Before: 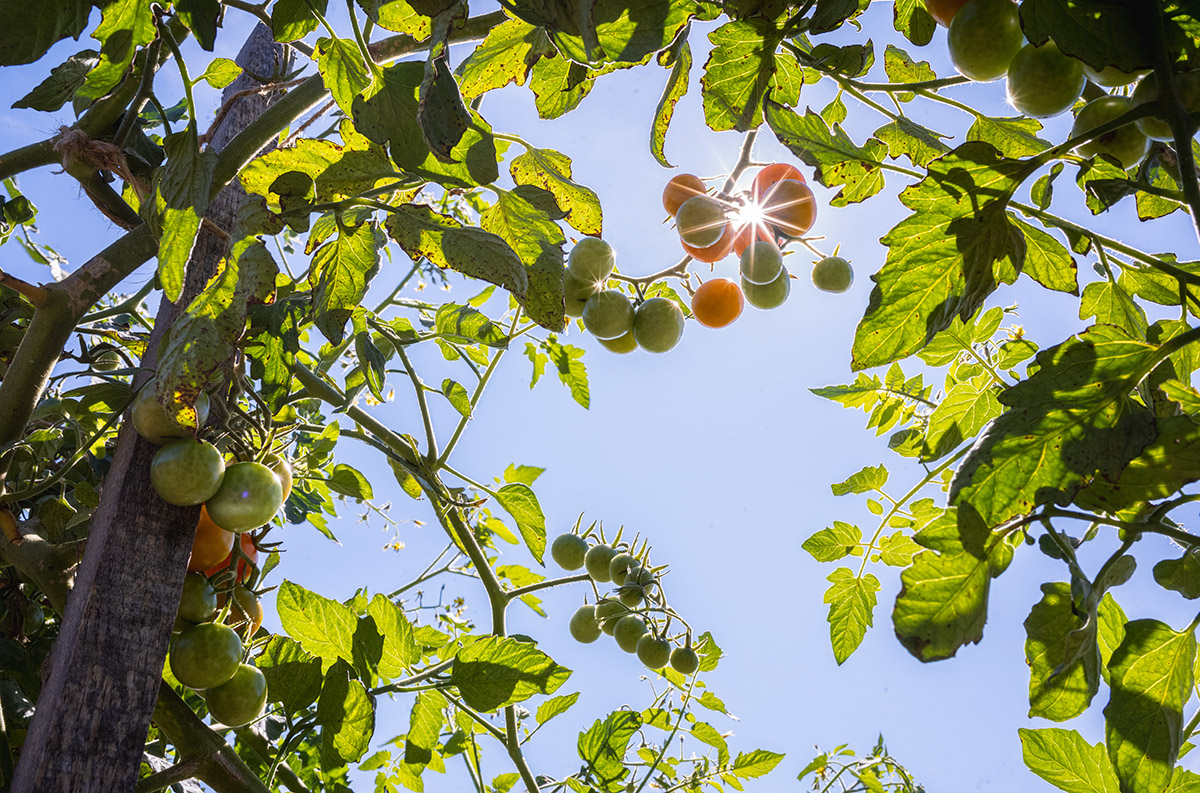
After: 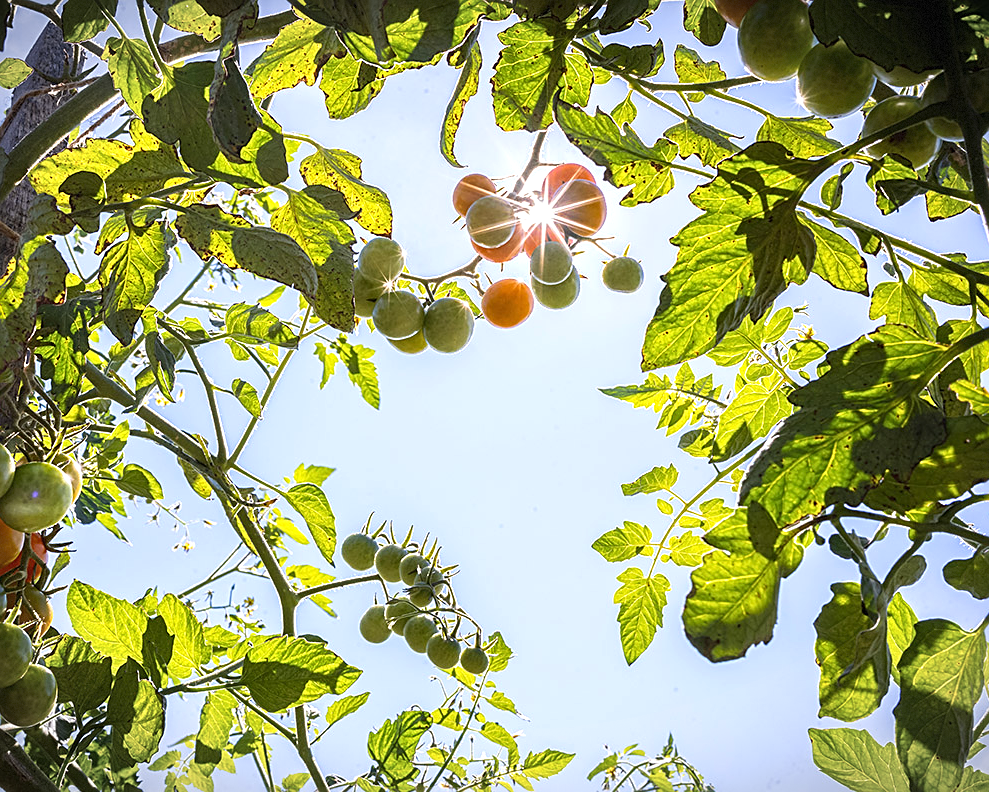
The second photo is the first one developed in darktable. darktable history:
crop: left 17.582%, bottom 0.031%
vignetting: fall-off start 100%, brightness -0.406, saturation -0.3, width/height ratio 1.324, dithering 8-bit output, unbound false
exposure: exposure 0.426 EV, compensate highlight preservation false
color balance: mode lift, gamma, gain (sRGB)
sharpen: on, module defaults
